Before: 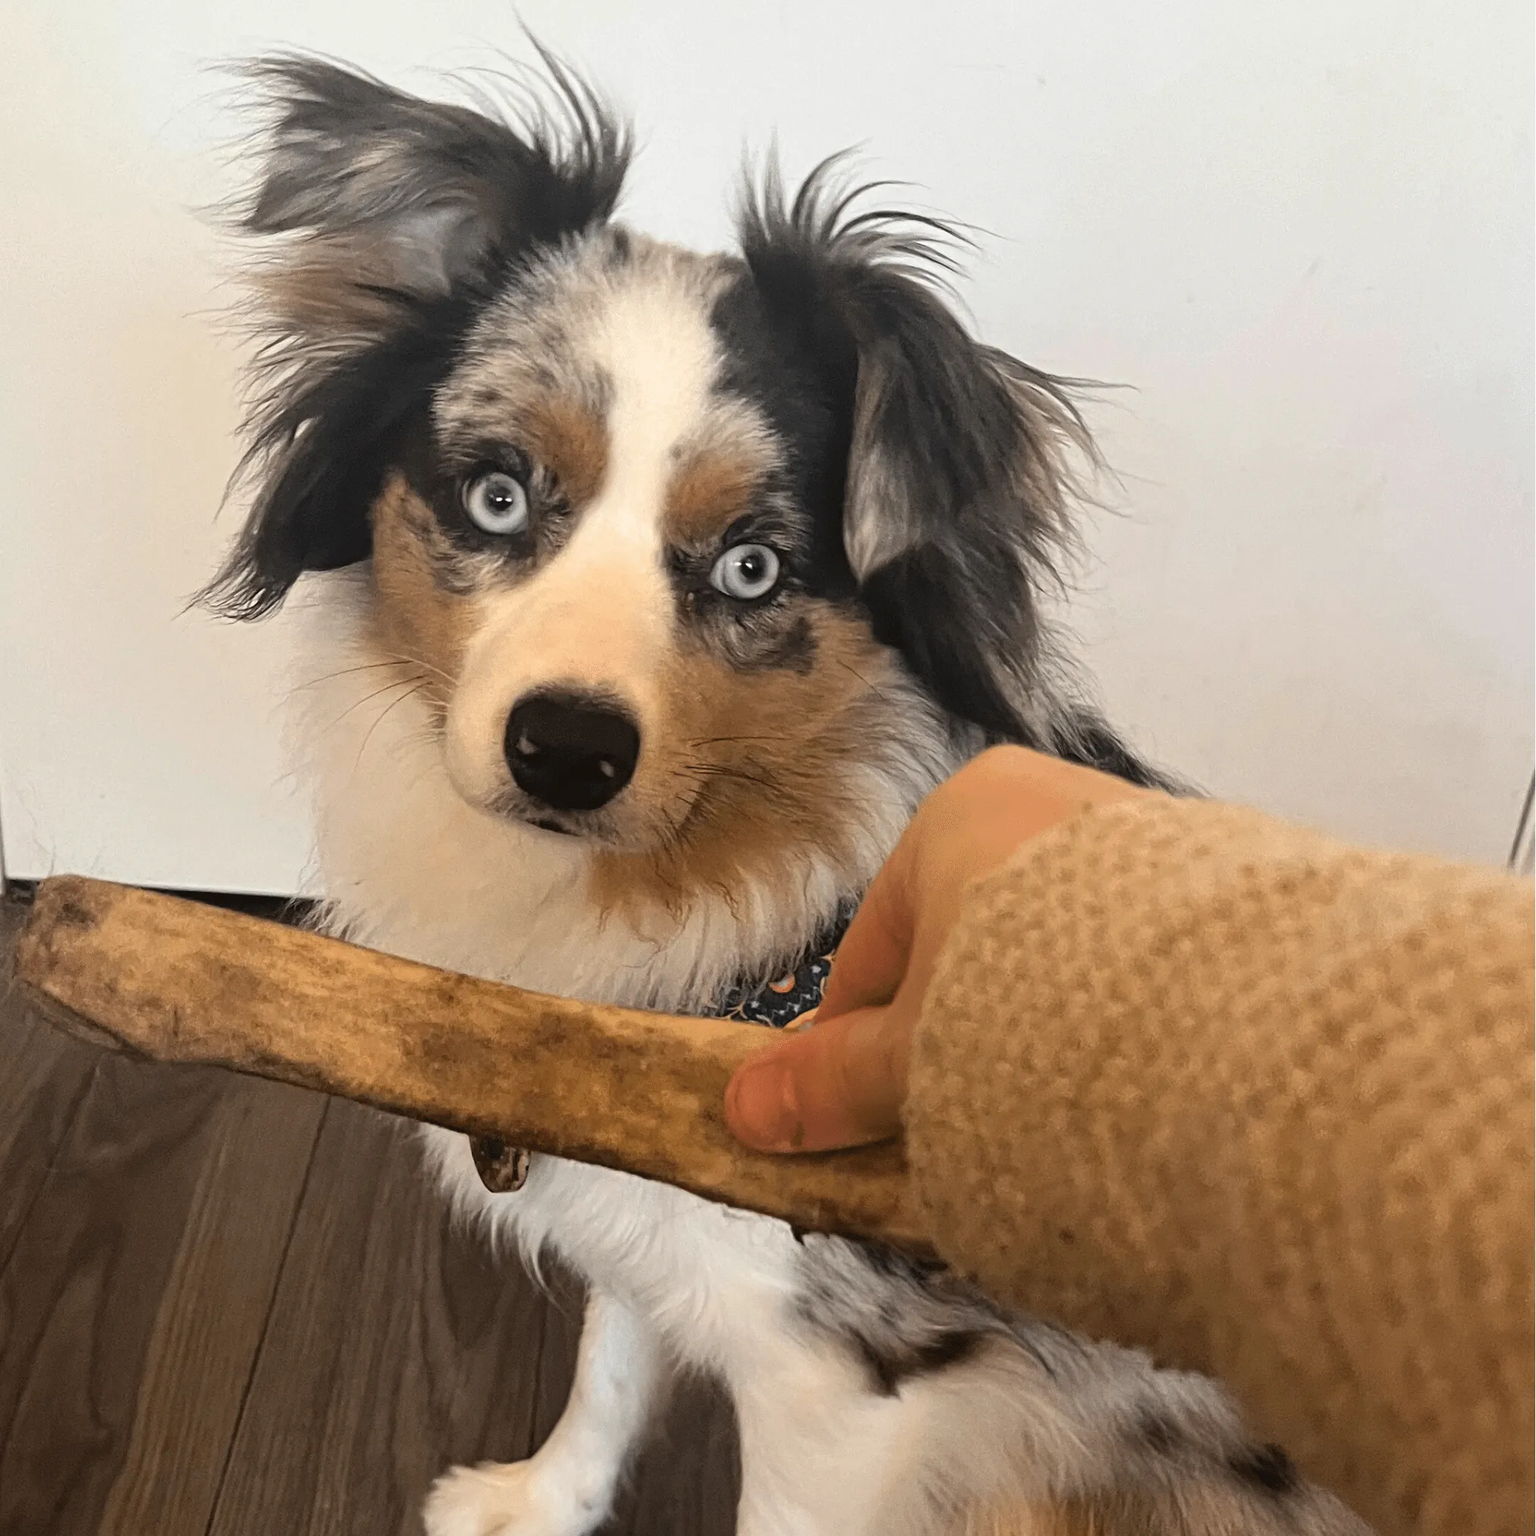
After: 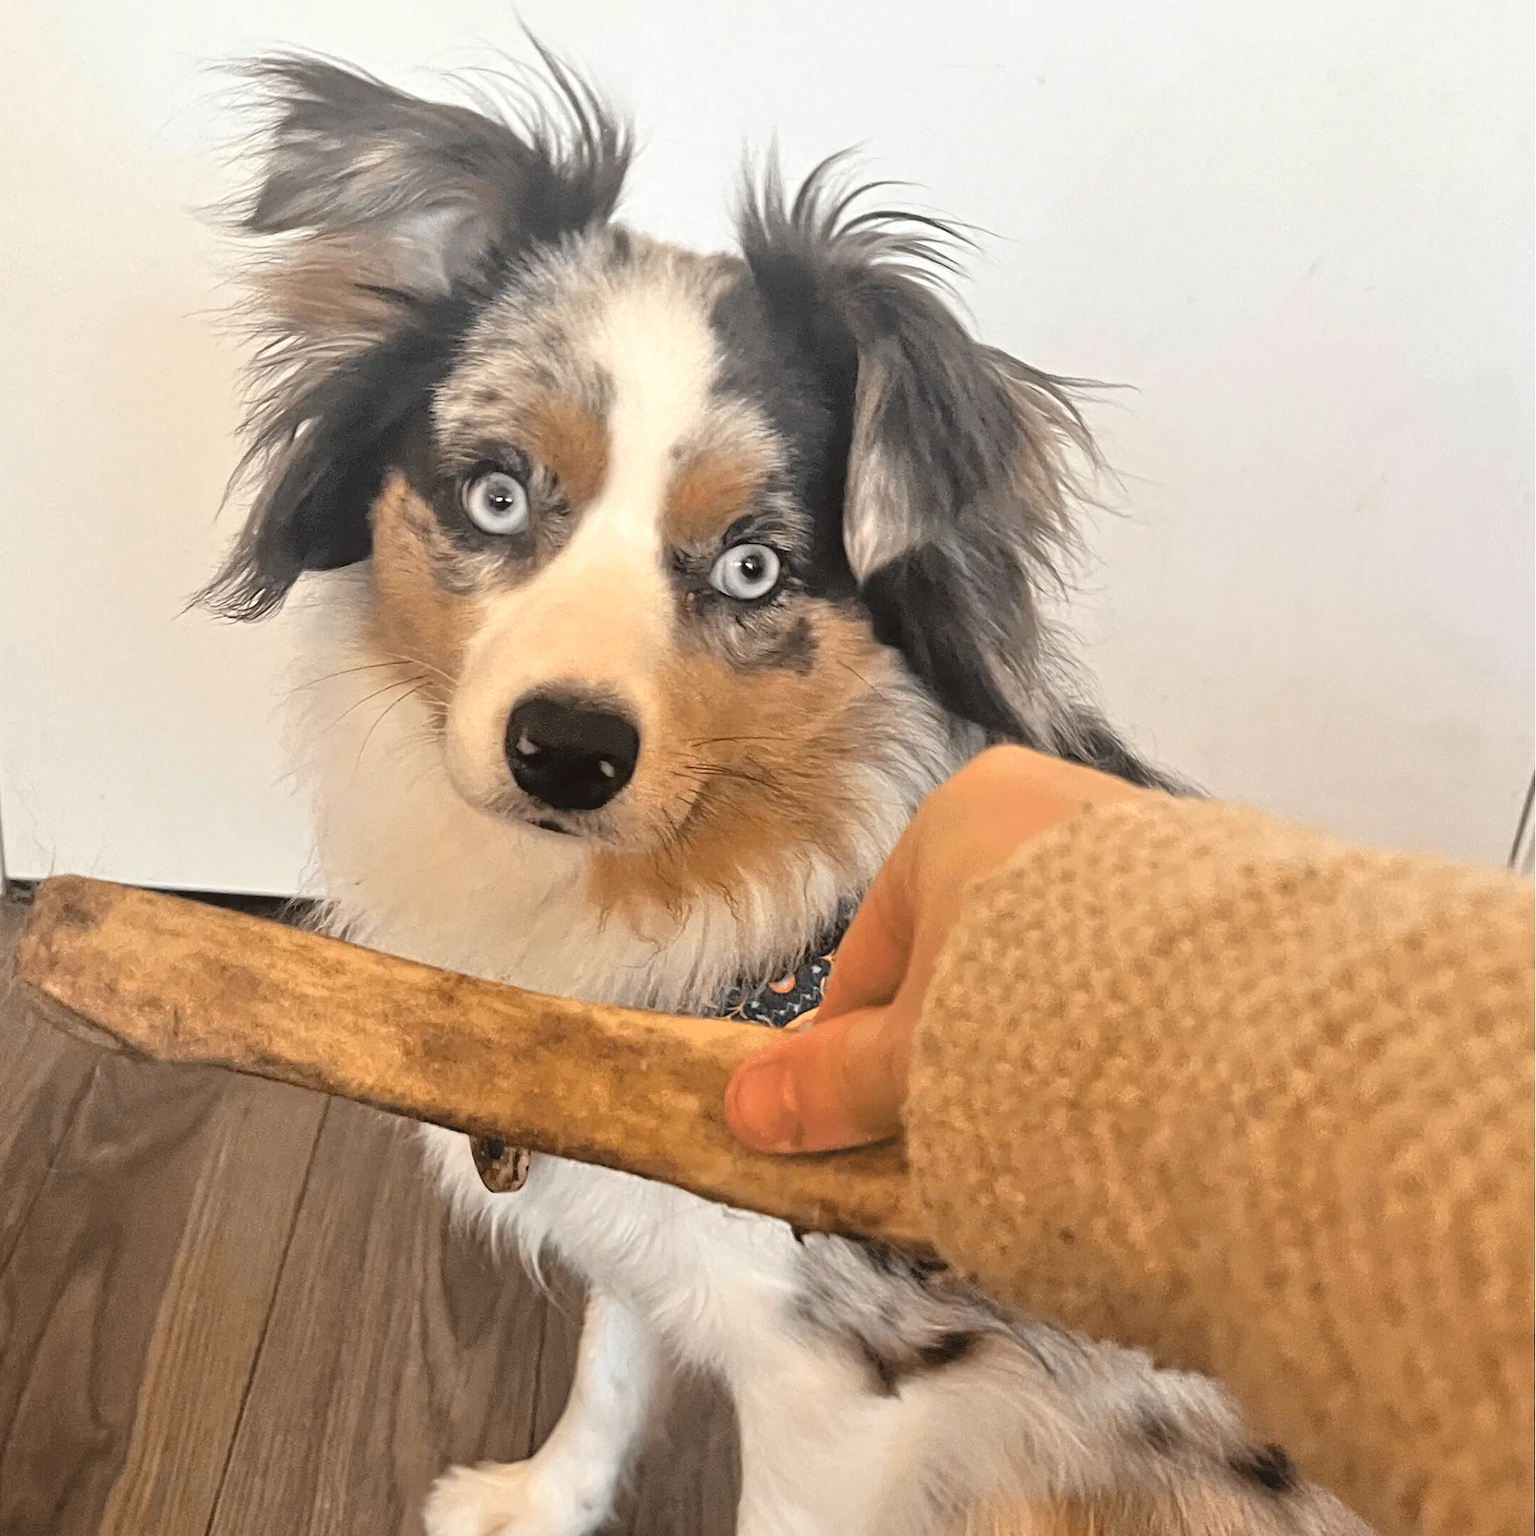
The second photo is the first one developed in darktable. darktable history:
exposure: exposure 0.131 EV, compensate highlight preservation false
tone equalizer: -7 EV 0.15 EV, -6 EV 0.6 EV, -5 EV 1.15 EV, -4 EV 1.33 EV, -3 EV 1.15 EV, -2 EV 0.6 EV, -1 EV 0.15 EV, mask exposure compensation -0.5 EV
